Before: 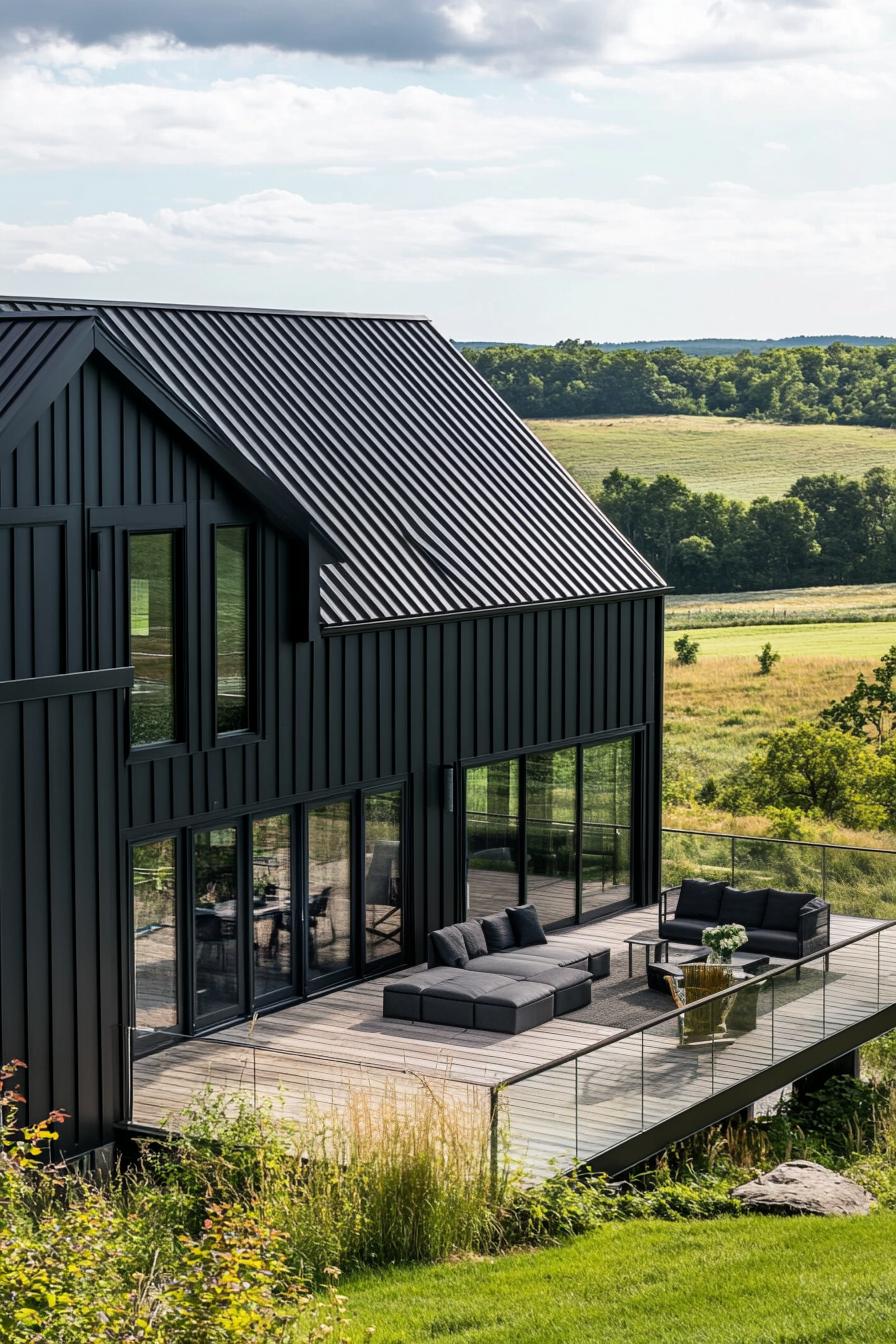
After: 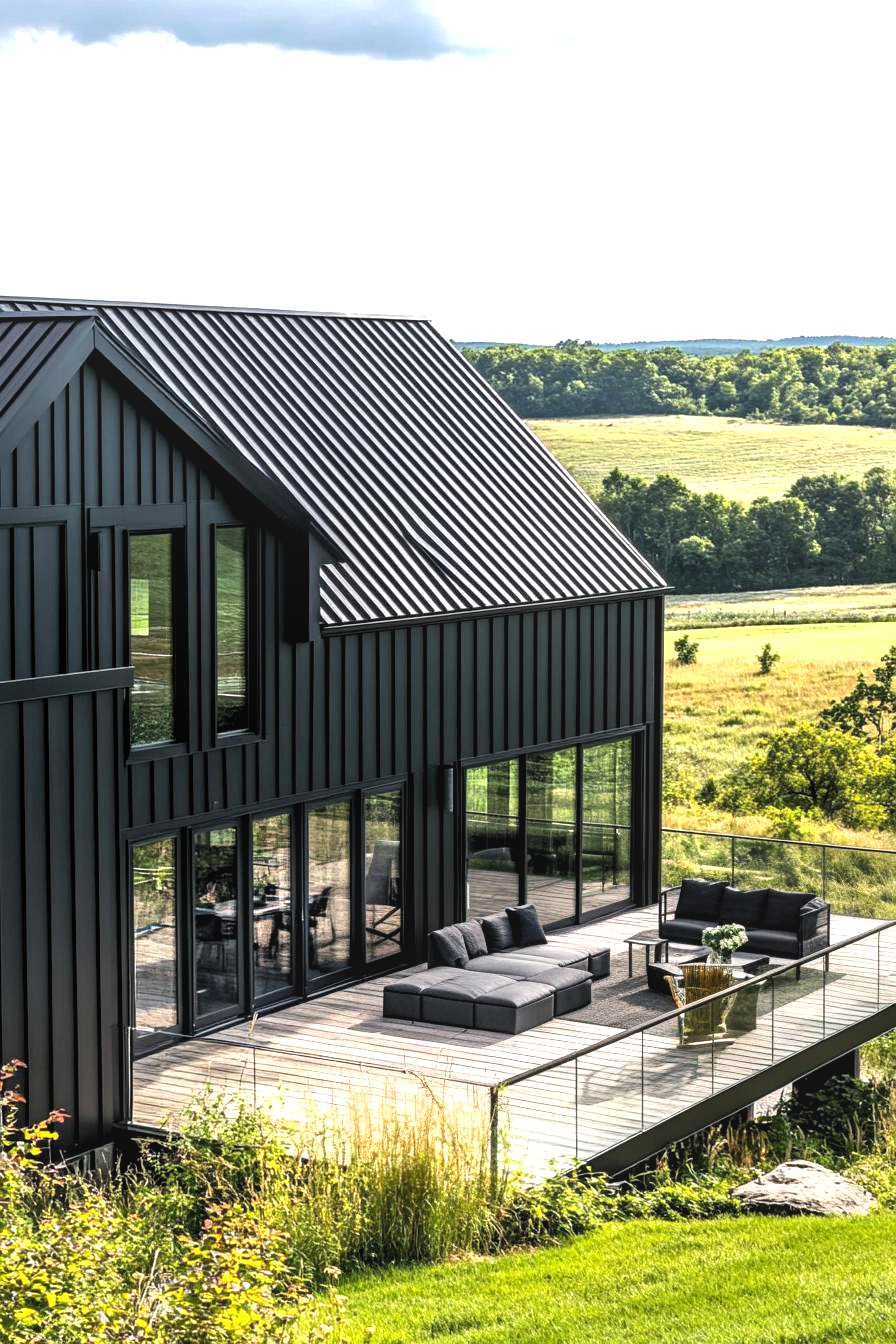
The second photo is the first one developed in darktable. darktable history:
levels: levels [0.062, 0.494, 0.925]
local contrast: detail 110%
exposure: exposure 0.7 EV, compensate highlight preservation false
